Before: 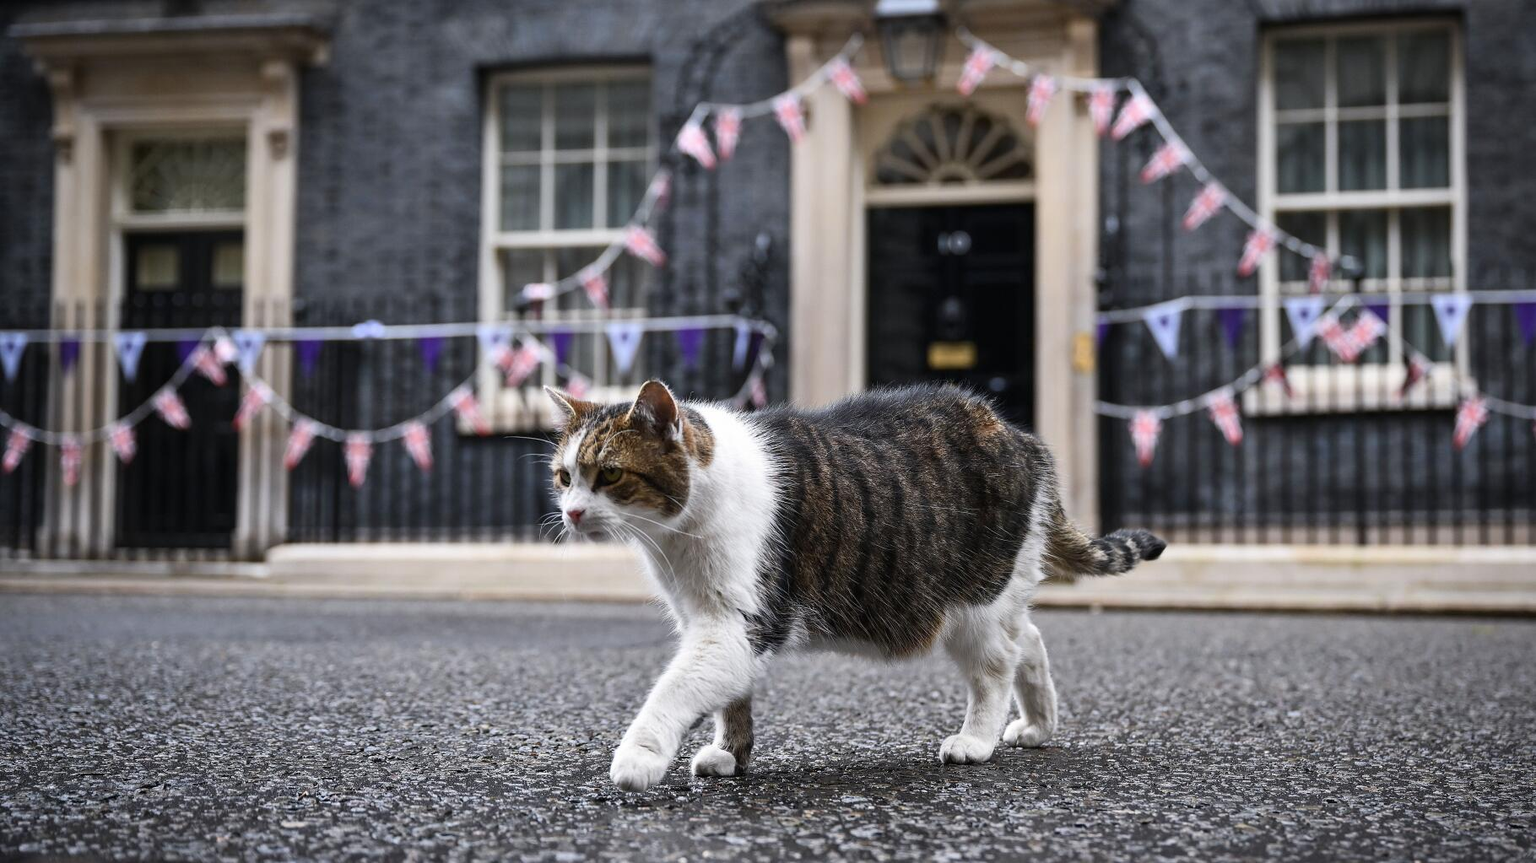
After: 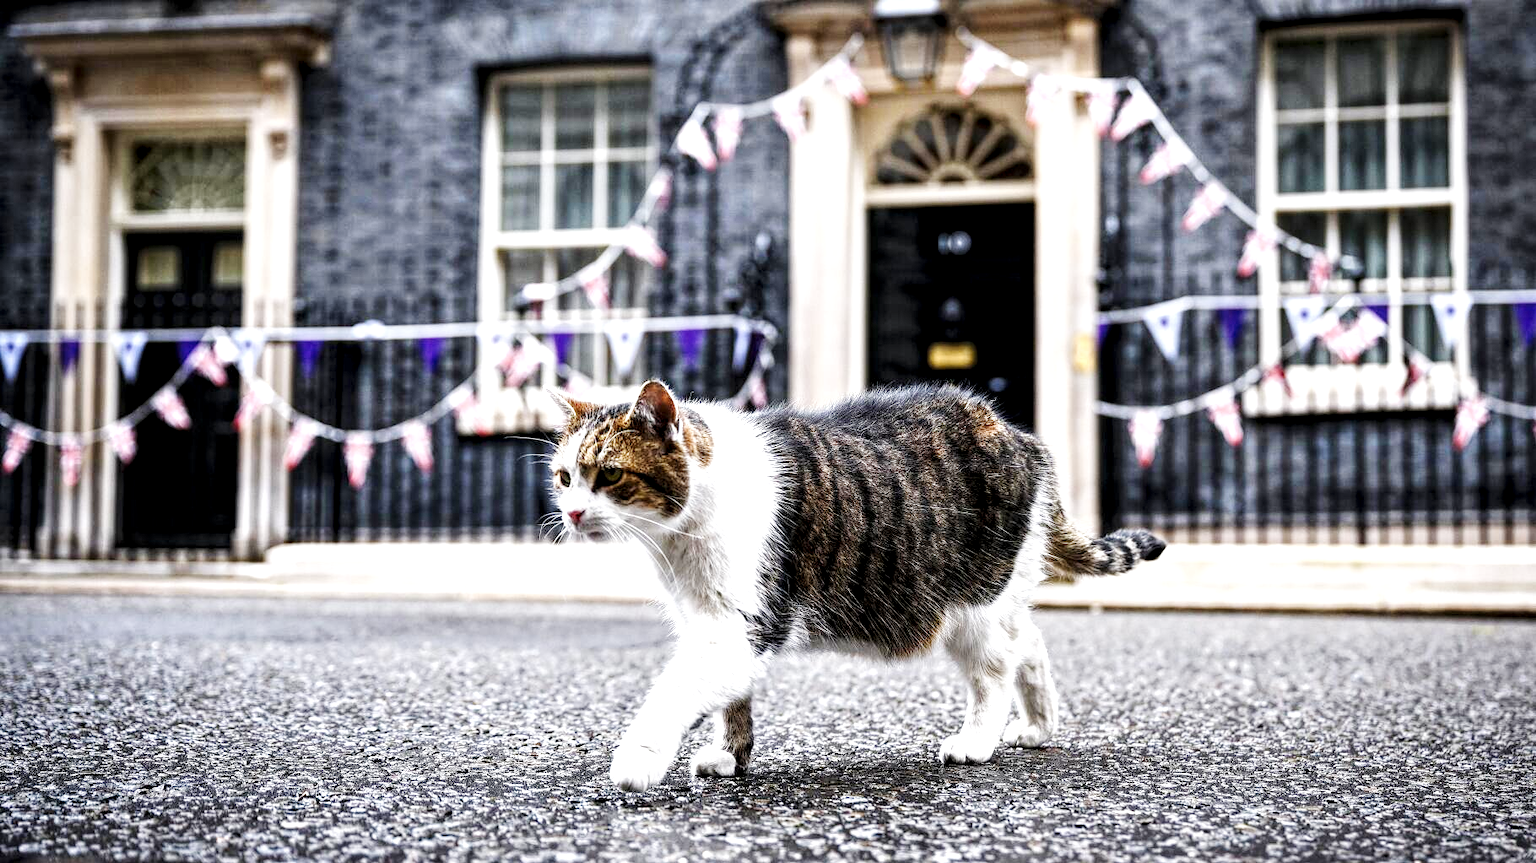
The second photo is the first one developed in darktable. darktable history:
local contrast: highlights 105%, shadows 102%, detail 199%, midtone range 0.2
base curve: curves: ch0 [(0, 0.003) (0.001, 0.002) (0.006, 0.004) (0.02, 0.022) (0.048, 0.086) (0.094, 0.234) (0.162, 0.431) (0.258, 0.629) (0.385, 0.8) (0.548, 0.918) (0.751, 0.988) (1, 1)], preserve colors none
